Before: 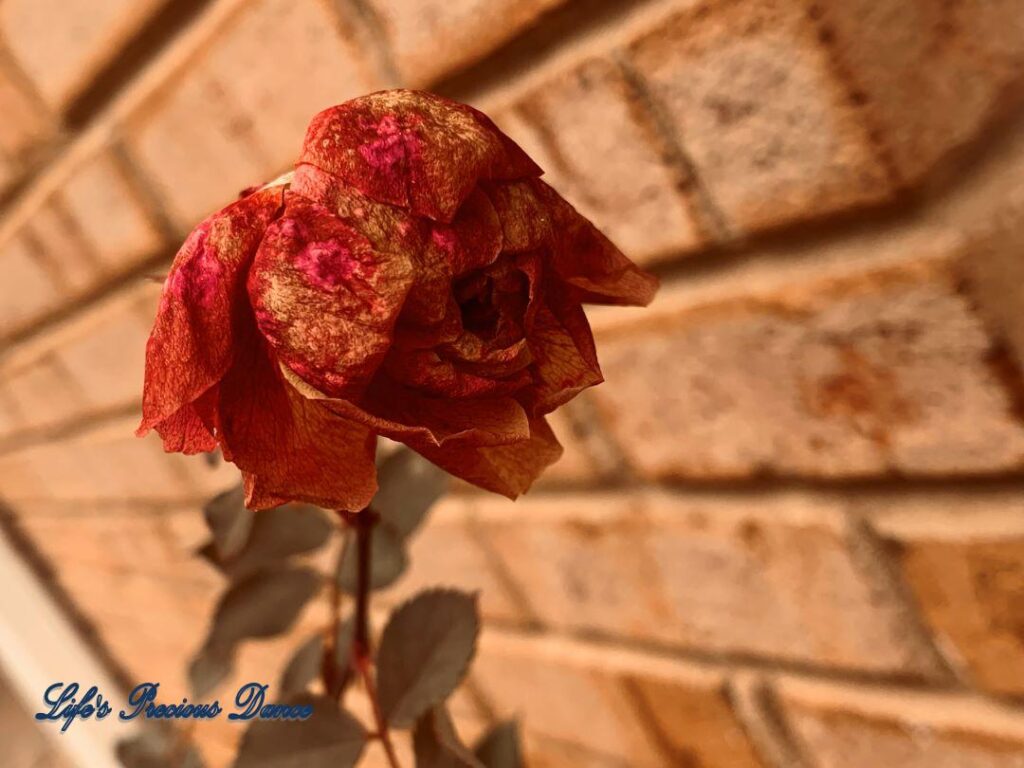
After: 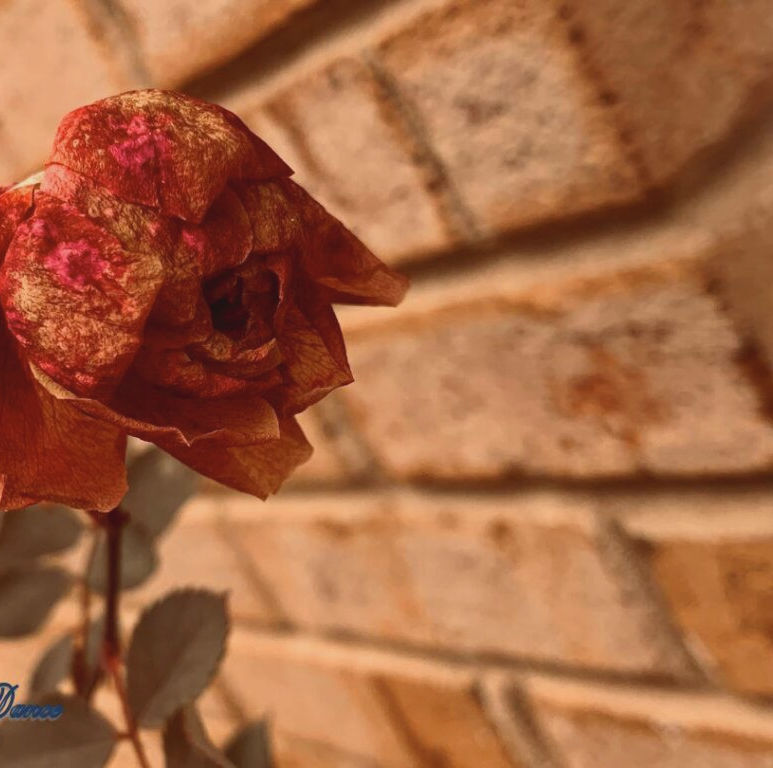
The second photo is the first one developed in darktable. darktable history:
contrast brightness saturation: contrast -0.102, saturation -0.094
crop and rotate: left 24.505%
